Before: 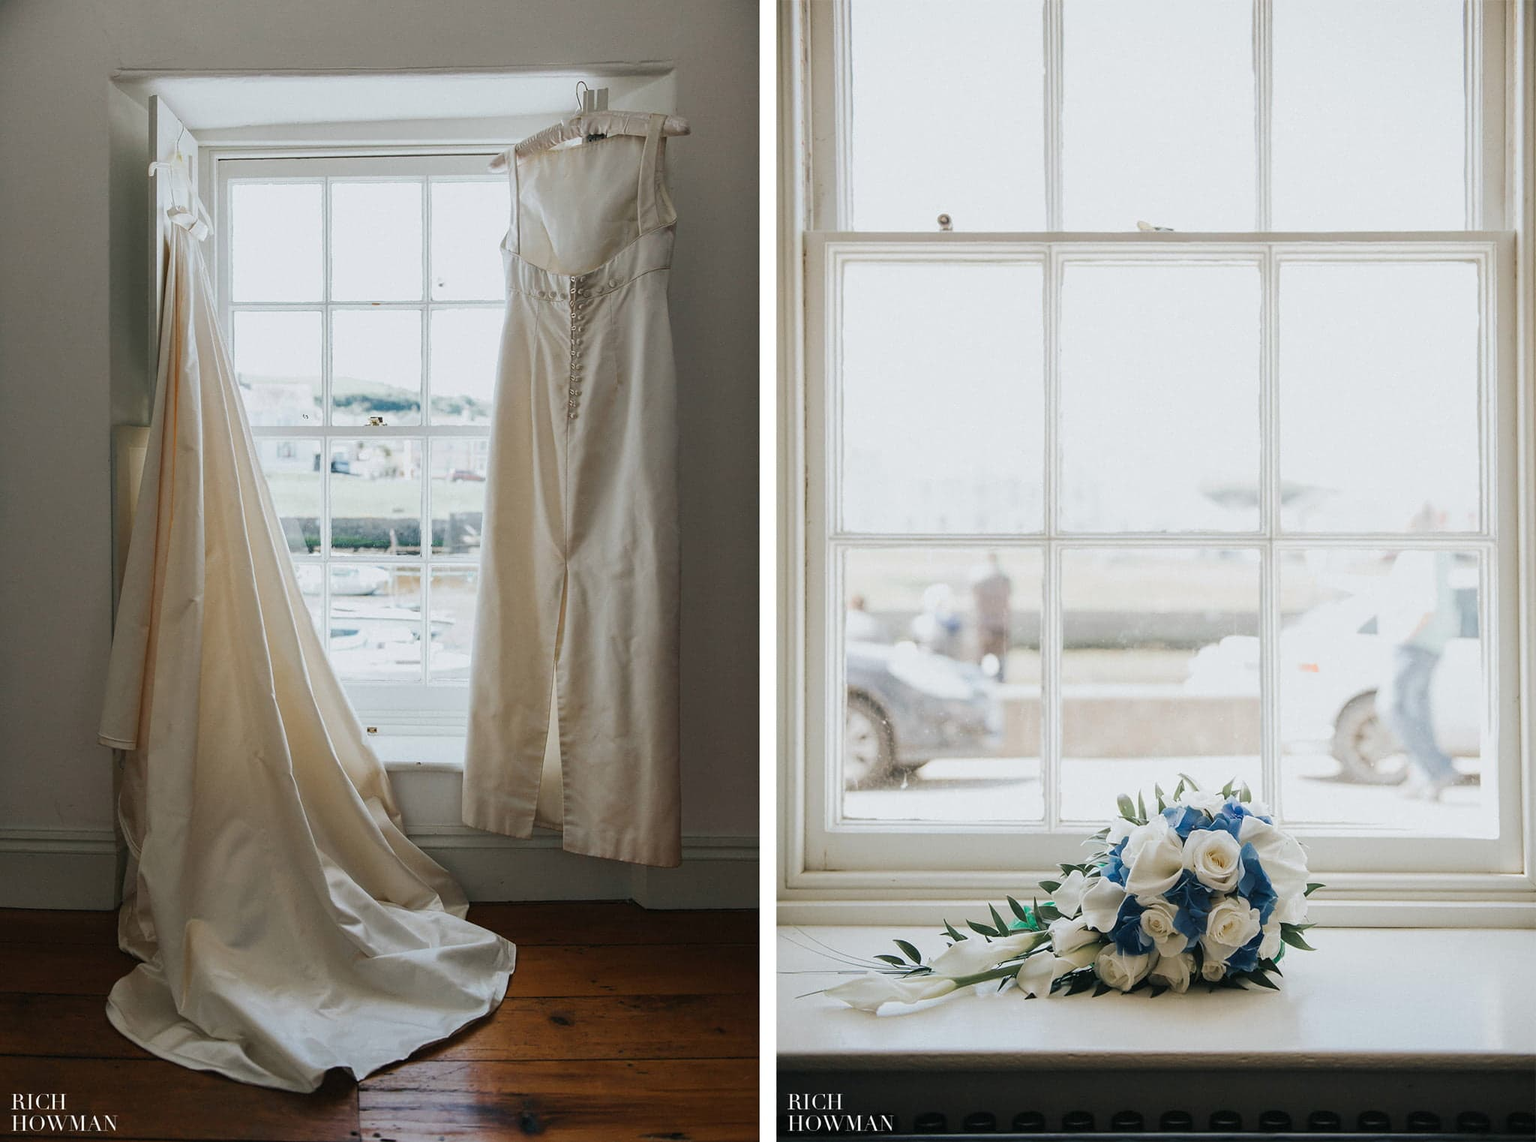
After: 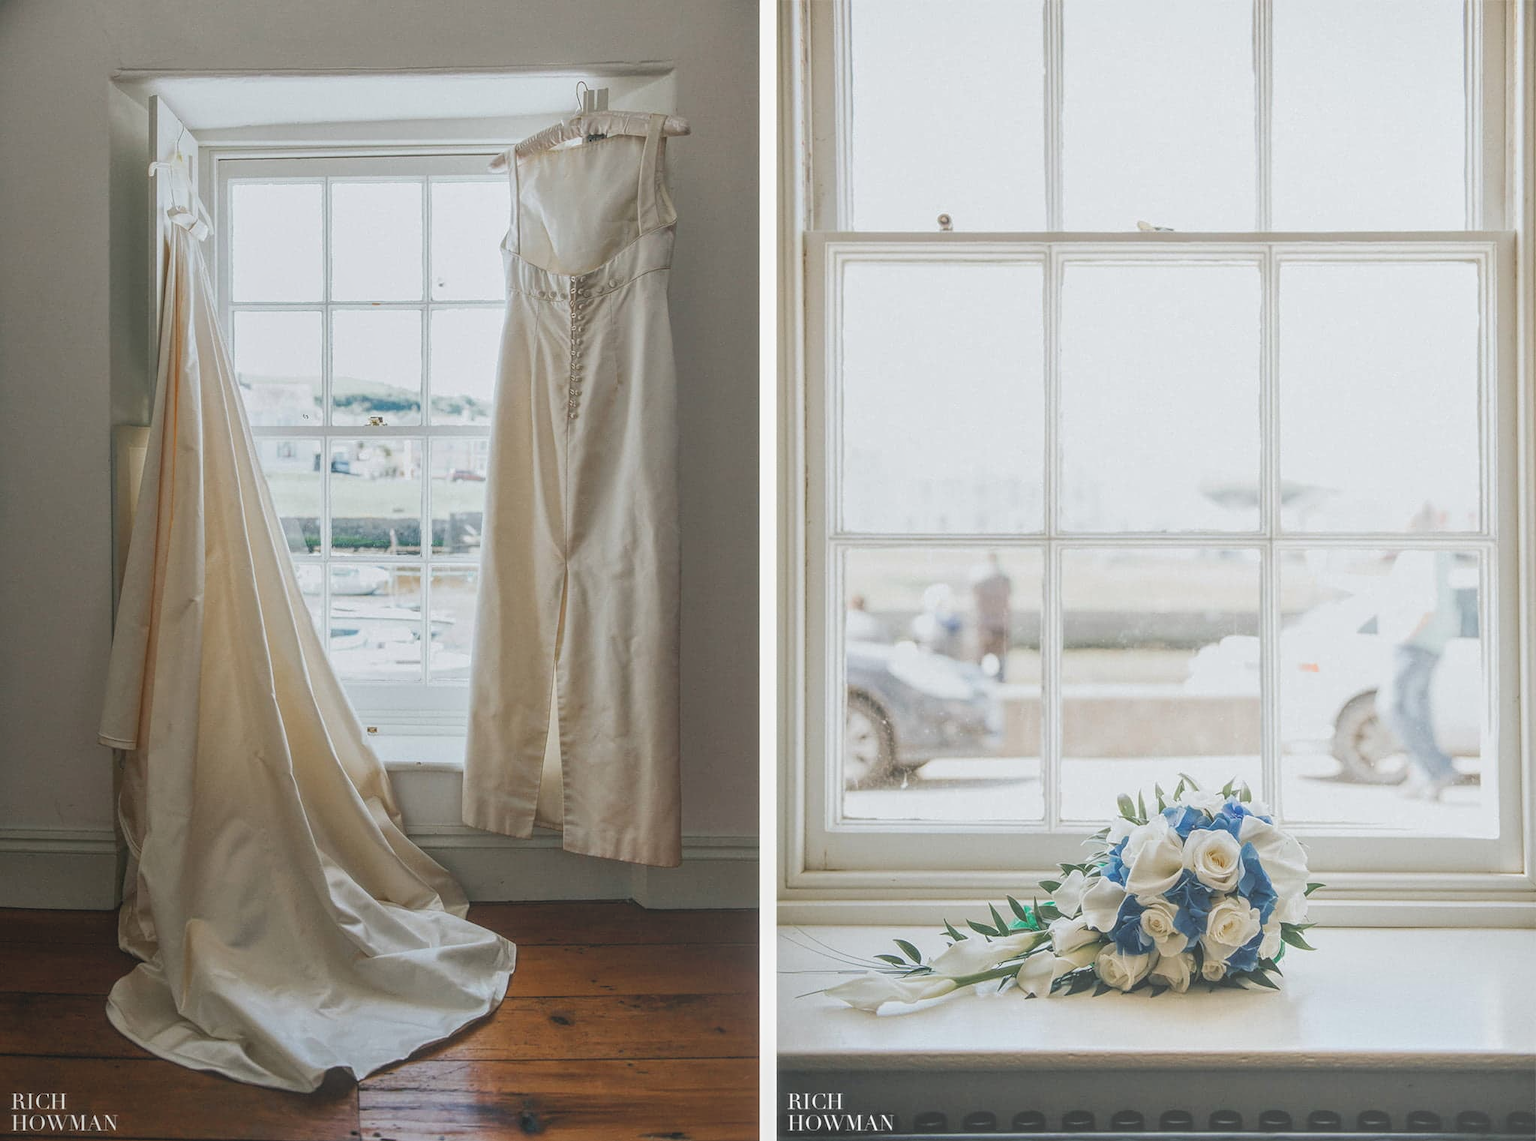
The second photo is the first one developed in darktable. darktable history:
local contrast: highlights 72%, shadows 16%, midtone range 0.192
